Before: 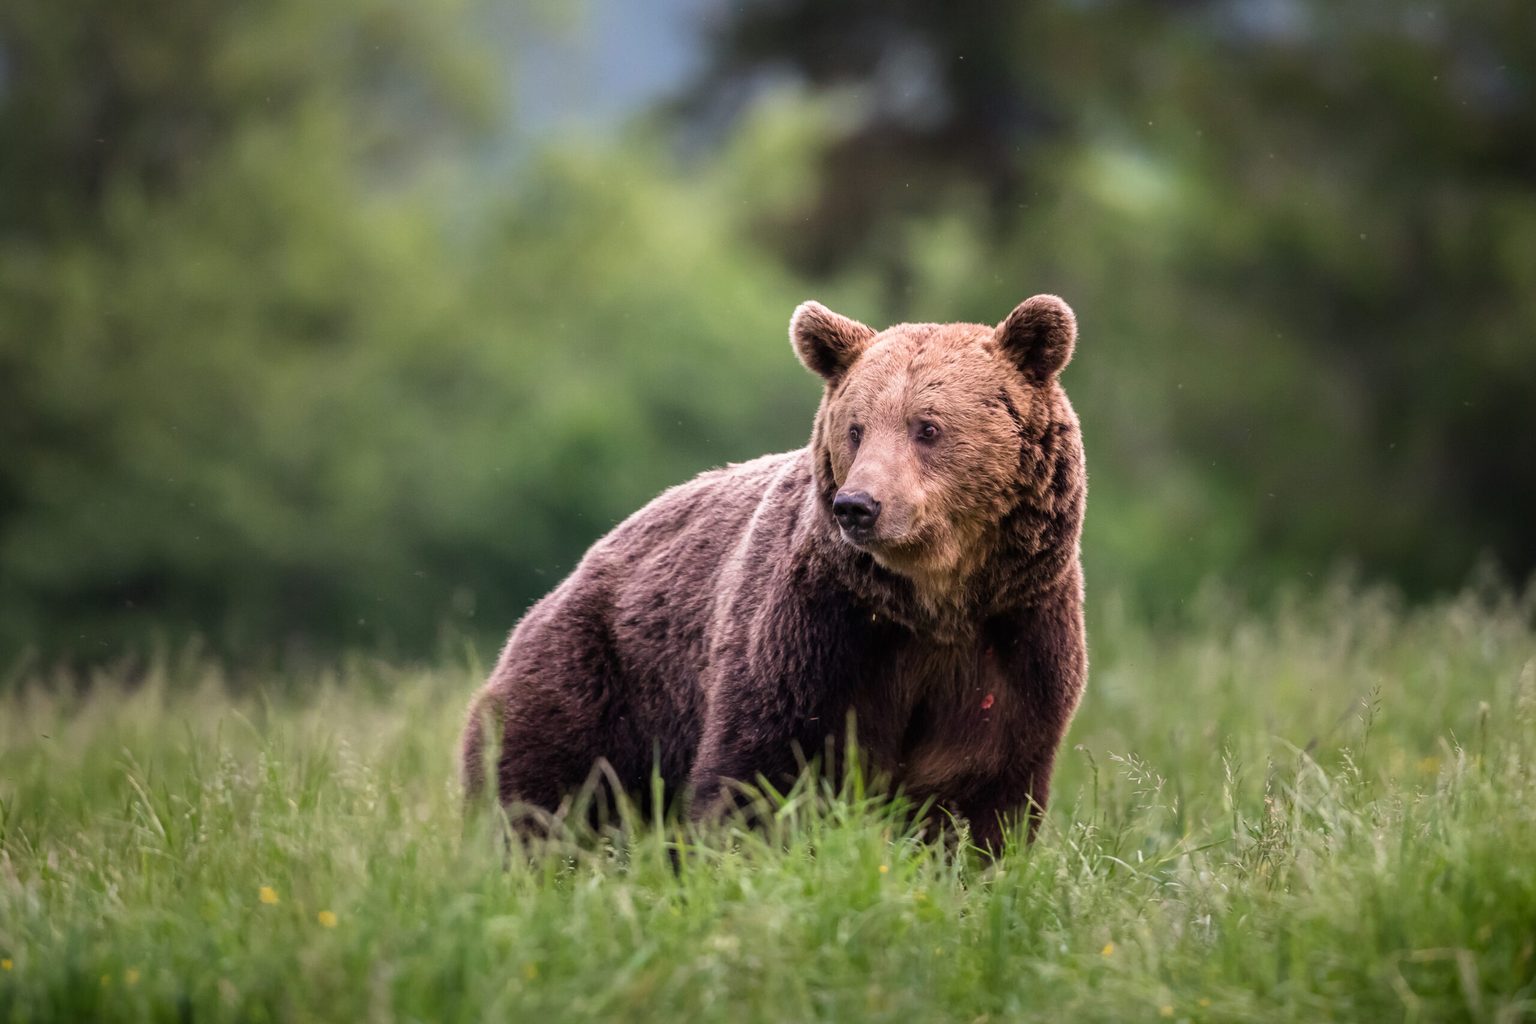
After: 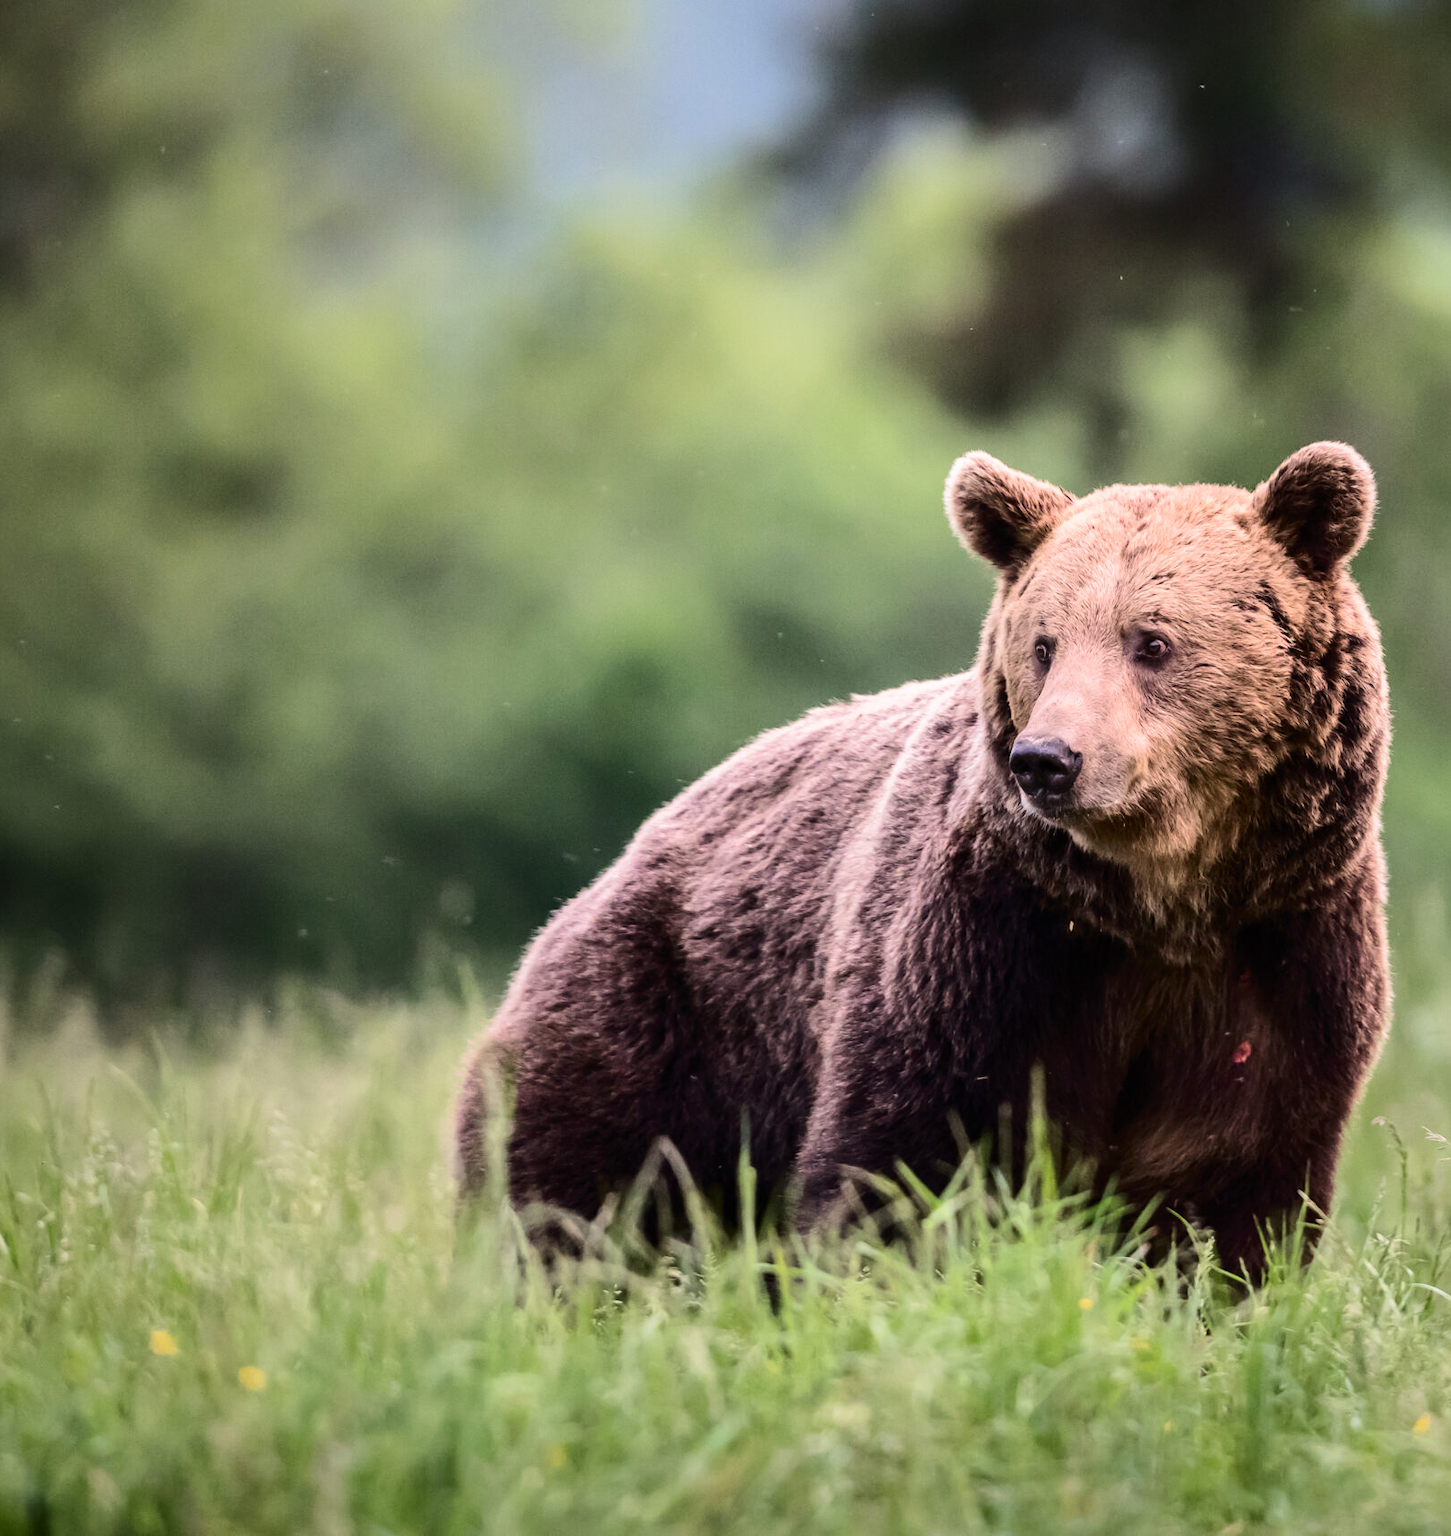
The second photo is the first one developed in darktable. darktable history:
tone curve: curves: ch0 [(0, 0) (0.003, 0.002) (0.011, 0.009) (0.025, 0.019) (0.044, 0.031) (0.069, 0.04) (0.1, 0.059) (0.136, 0.092) (0.177, 0.134) (0.224, 0.192) (0.277, 0.262) (0.335, 0.348) (0.399, 0.446) (0.468, 0.554) (0.543, 0.646) (0.623, 0.731) (0.709, 0.807) (0.801, 0.867) (0.898, 0.931) (1, 1)], color space Lab, independent channels, preserve colors none
crop: left 10.393%, right 26.58%
